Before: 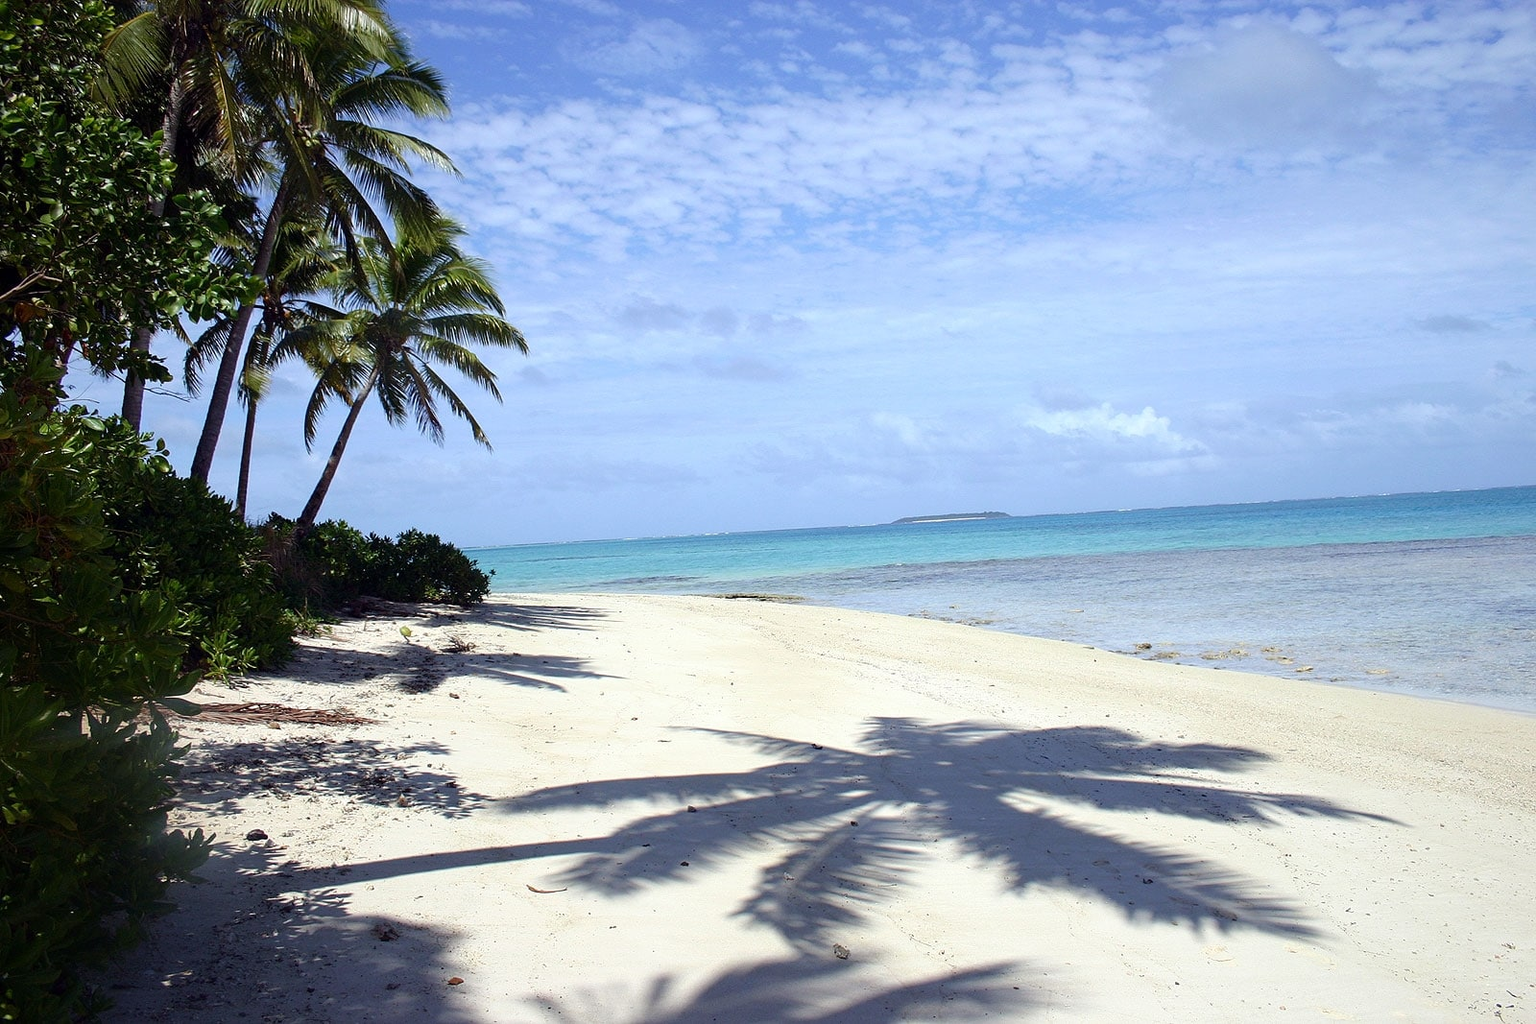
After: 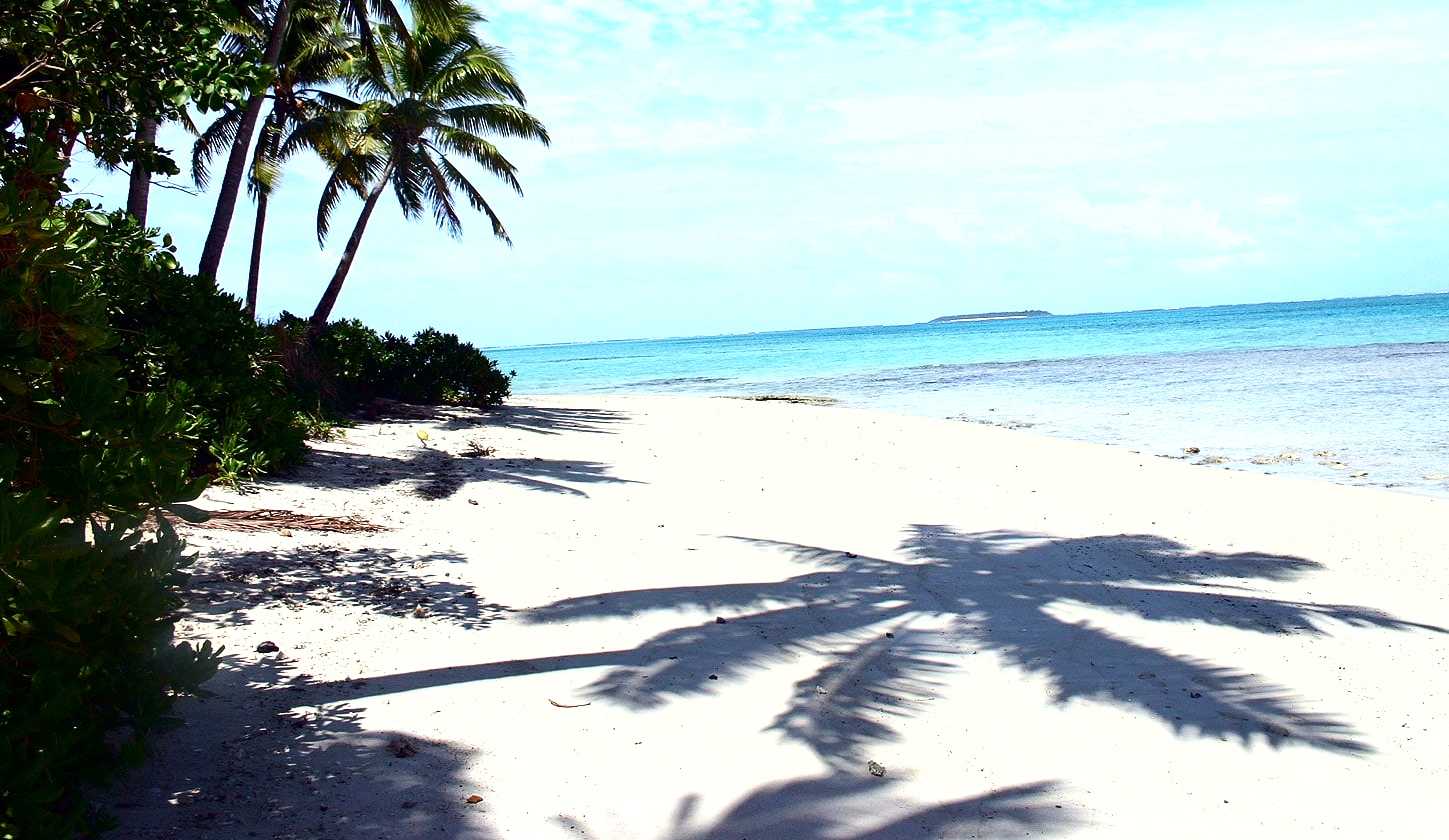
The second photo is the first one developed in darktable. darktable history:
contrast brightness saturation: contrast 0.19, brightness -0.11, saturation 0.21
shadows and highlights: shadows 29.61, highlights -30.47, low approximation 0.01, soften with gaussian
crop: top 20.916%, right 9.437%, bottom 0.316%
color zones: curves: ch0 [(0.018, 0.548) (0.224, 0.64) (0.425, 0.447) (0.675, 0.575) (0.732, 0.579)]; ch1 [(0.066, 0.487) (0.25, 0.5) (0.404, 0.43) (0.75, 0.421) (0.956, 0.421)]; ch2 [(0.044, 0.561) (0.215, 0.465) (0.399, 0.544) (0.465, 0.548) (0.614, 0.447) (0.724, 0.43) (0.882, 0.623) (0.956, 0.632)]
exposure: exposure 0.566 EV, compensate highlight preservation false
